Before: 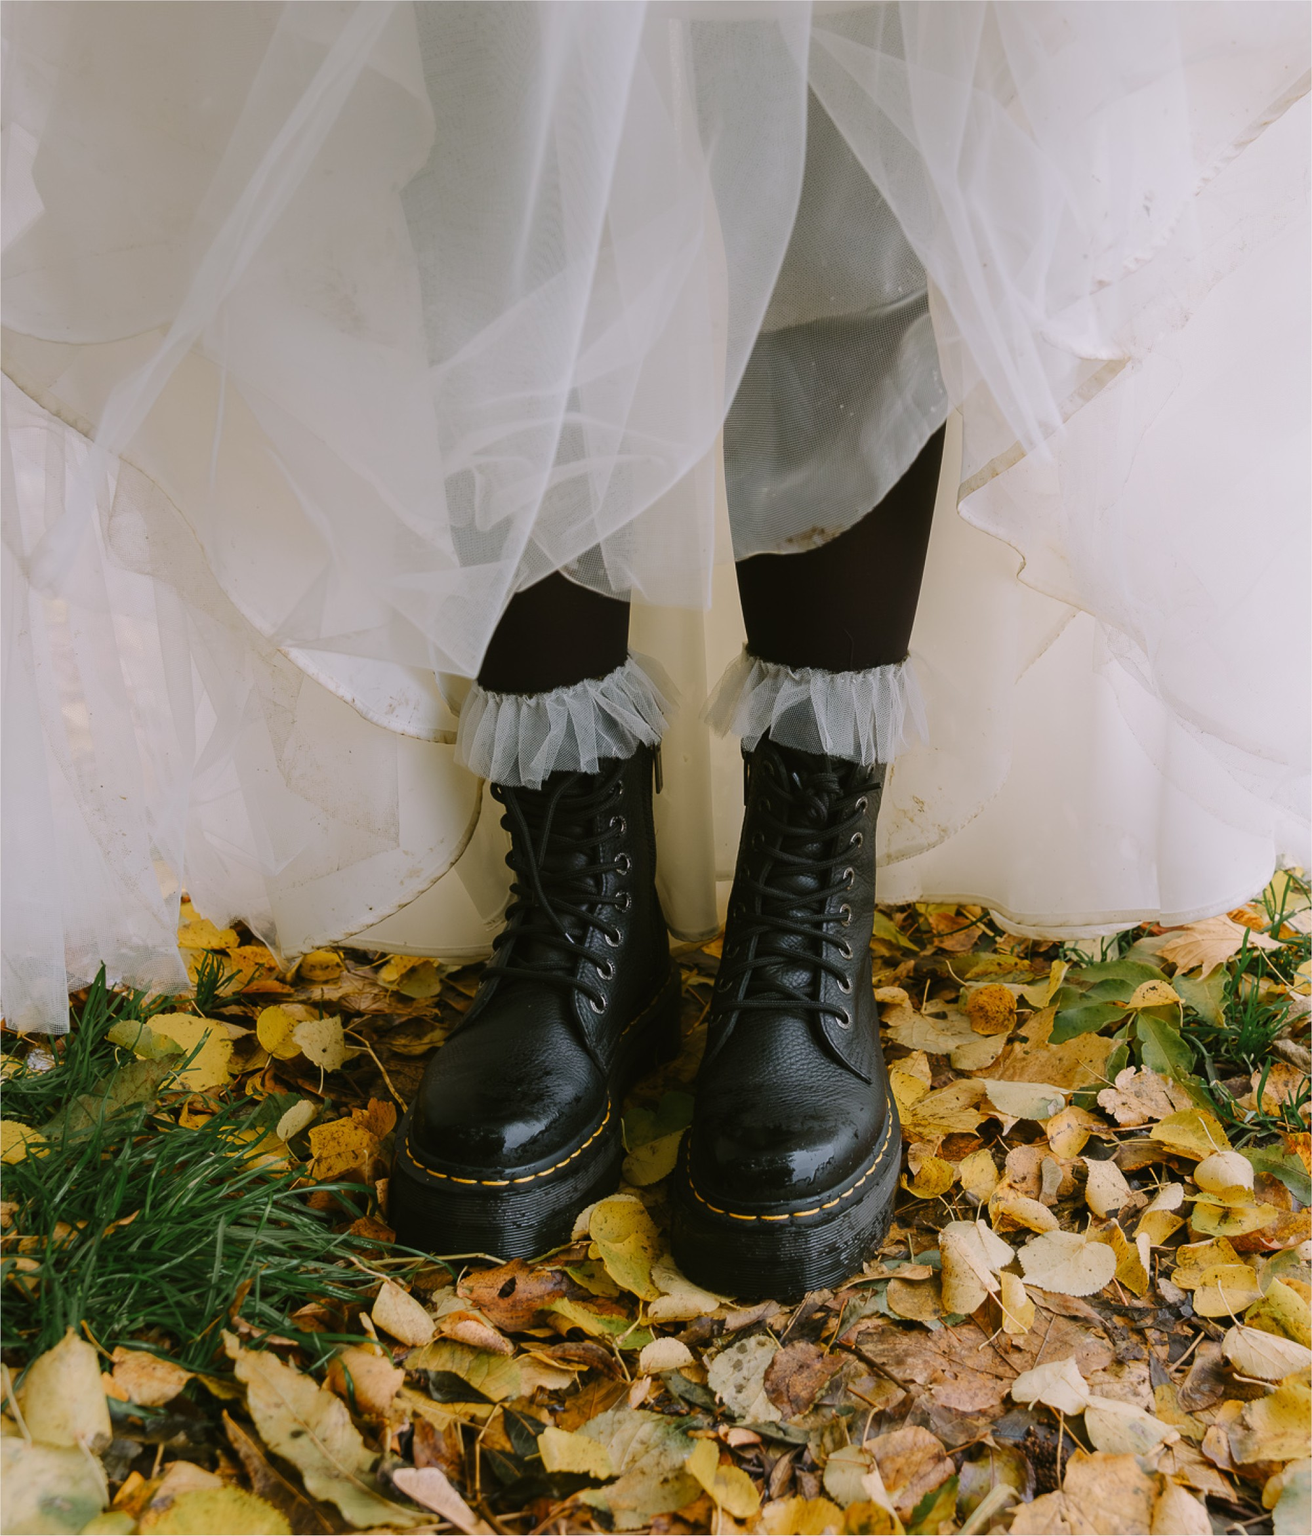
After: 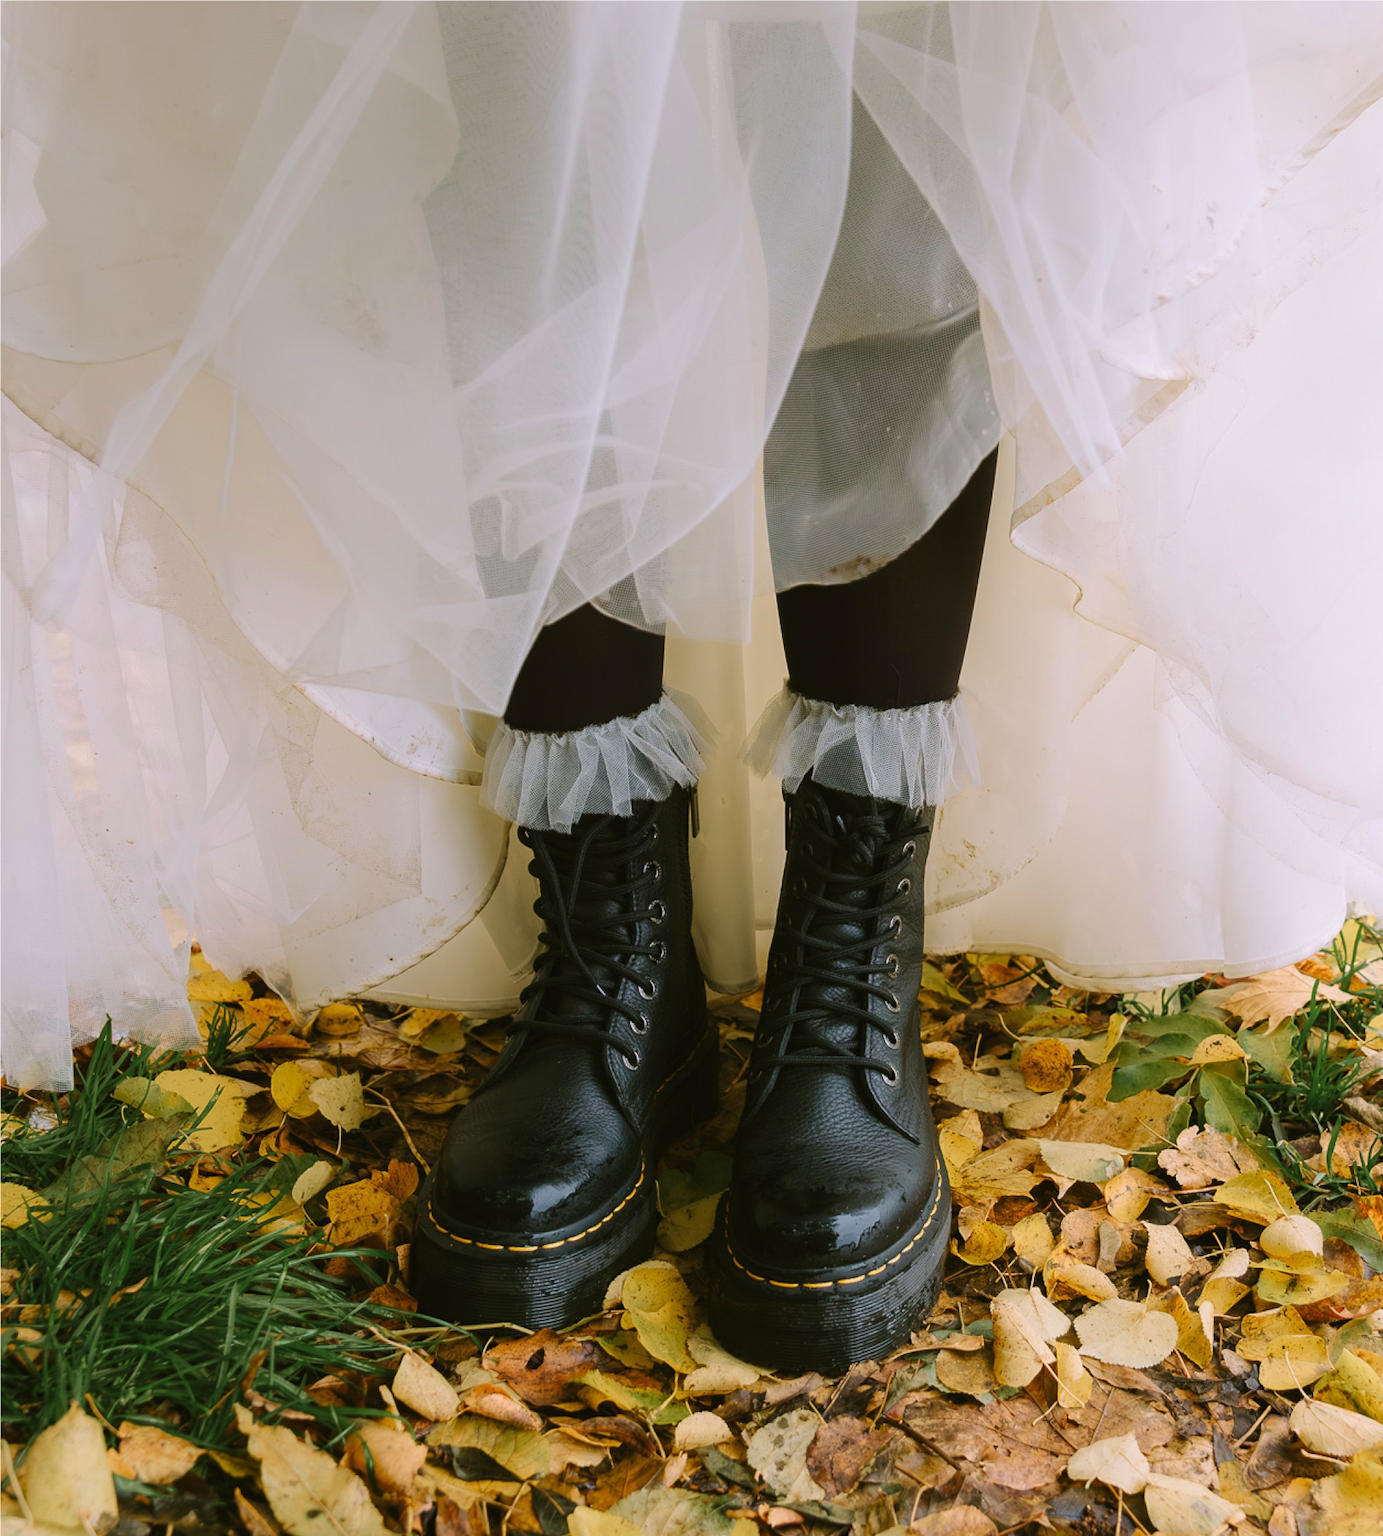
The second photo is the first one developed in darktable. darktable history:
exposure: exposure 0.202 EV, compensate highlight preservation false
crop and rotate: top 0.007%, bottom 5.242%
velvia: on, module defaults
